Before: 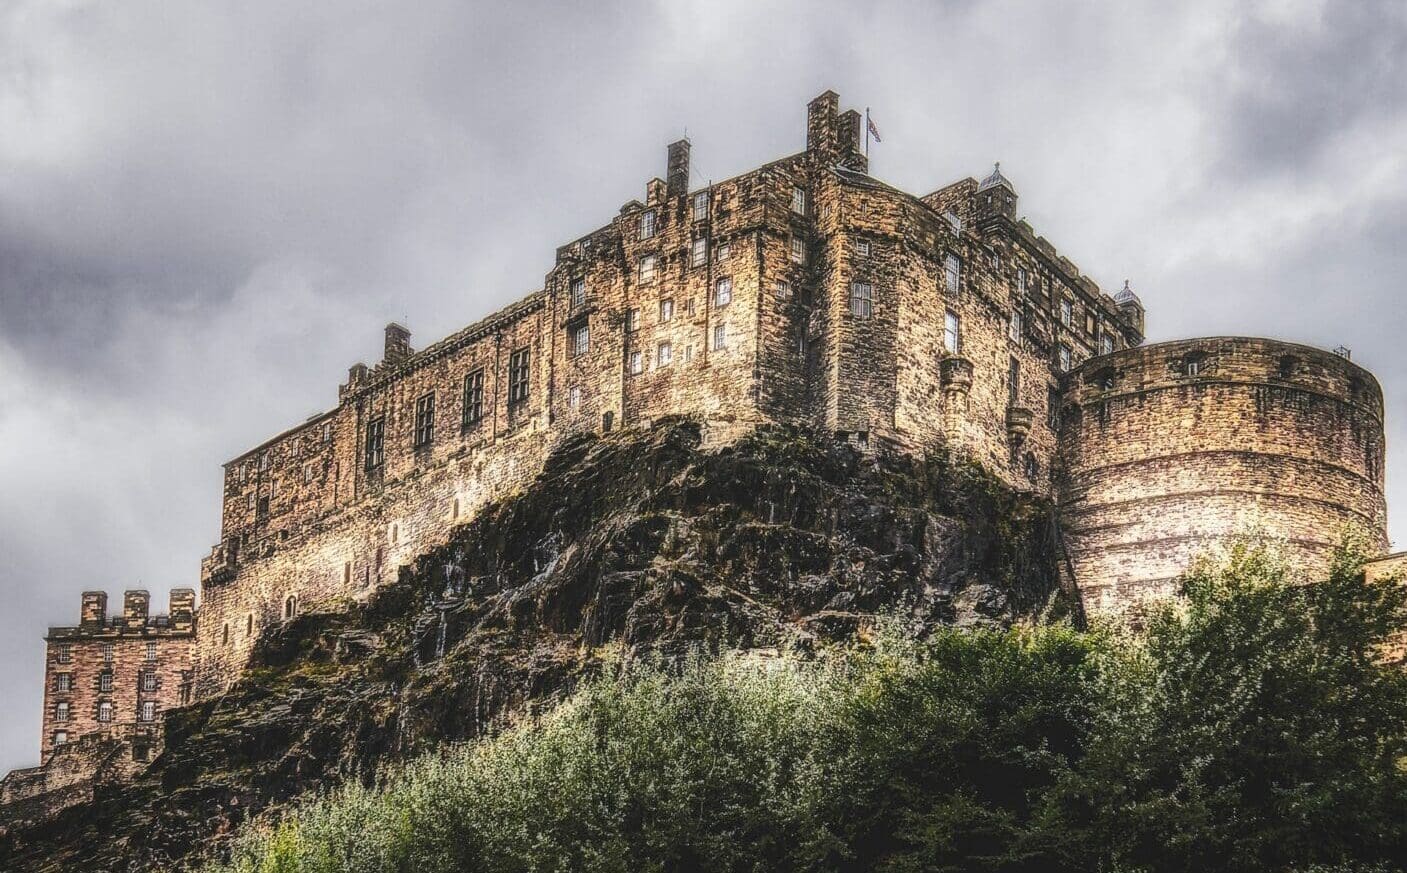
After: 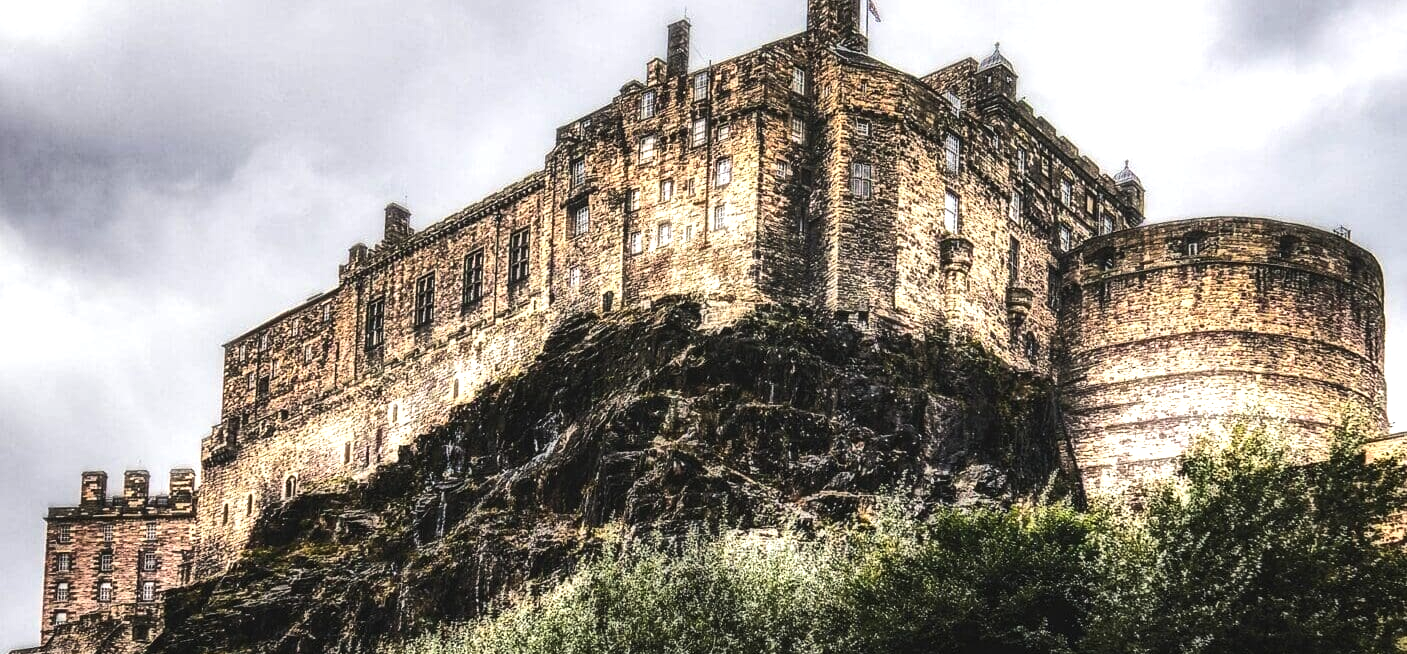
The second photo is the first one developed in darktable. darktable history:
crop: top 13.819%, bottom 11.169%
tone equalizer: -8 EV -0.75 EV, -7 EV -0.7 EV, -6 EV -0.6 EV, -5 EV -0.4 EV, -3 EV 0.4 EV, -2 EV 0.6 EV, -1 EV 0.7 EV, +0 EV 0.75 EV, edges refinement/feathering 500, mask exposure compensation -1.57 EV, preserve details no
exposure: exposure -0.021 EV, compensate highlight preservation false
